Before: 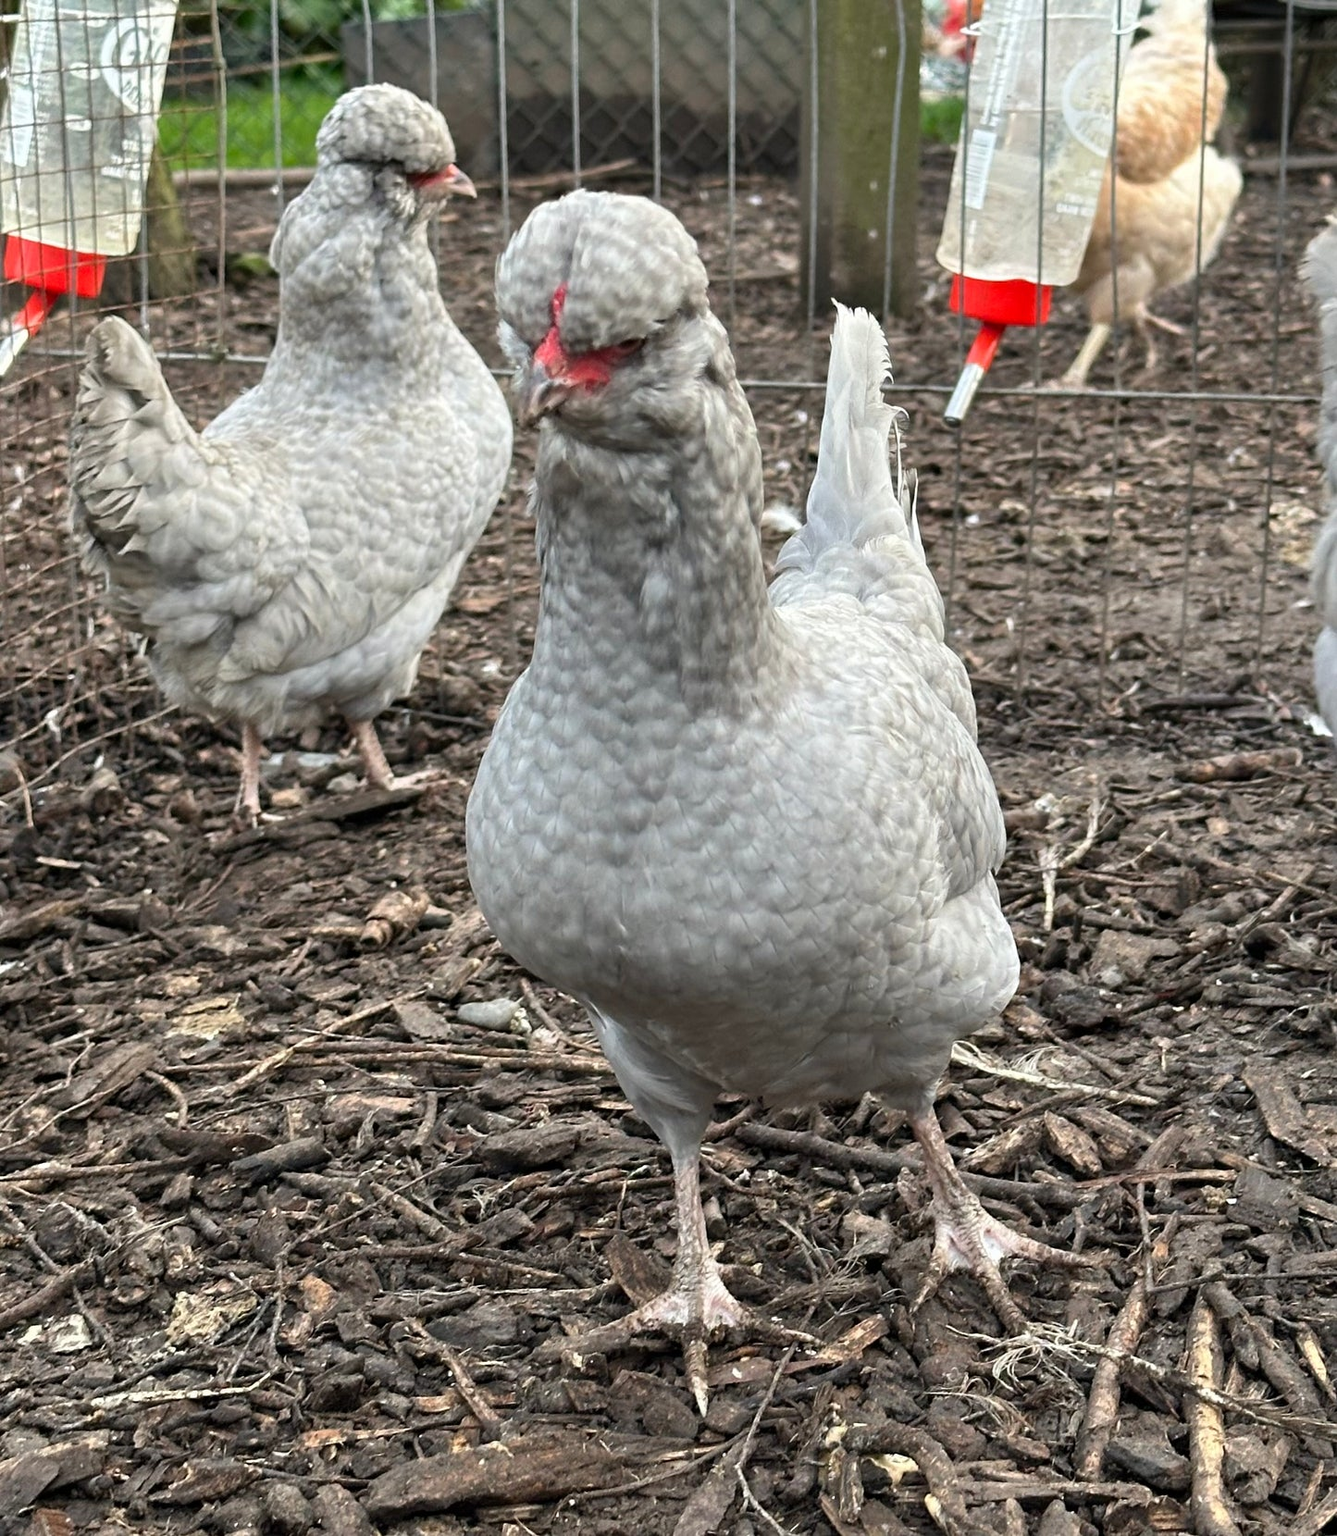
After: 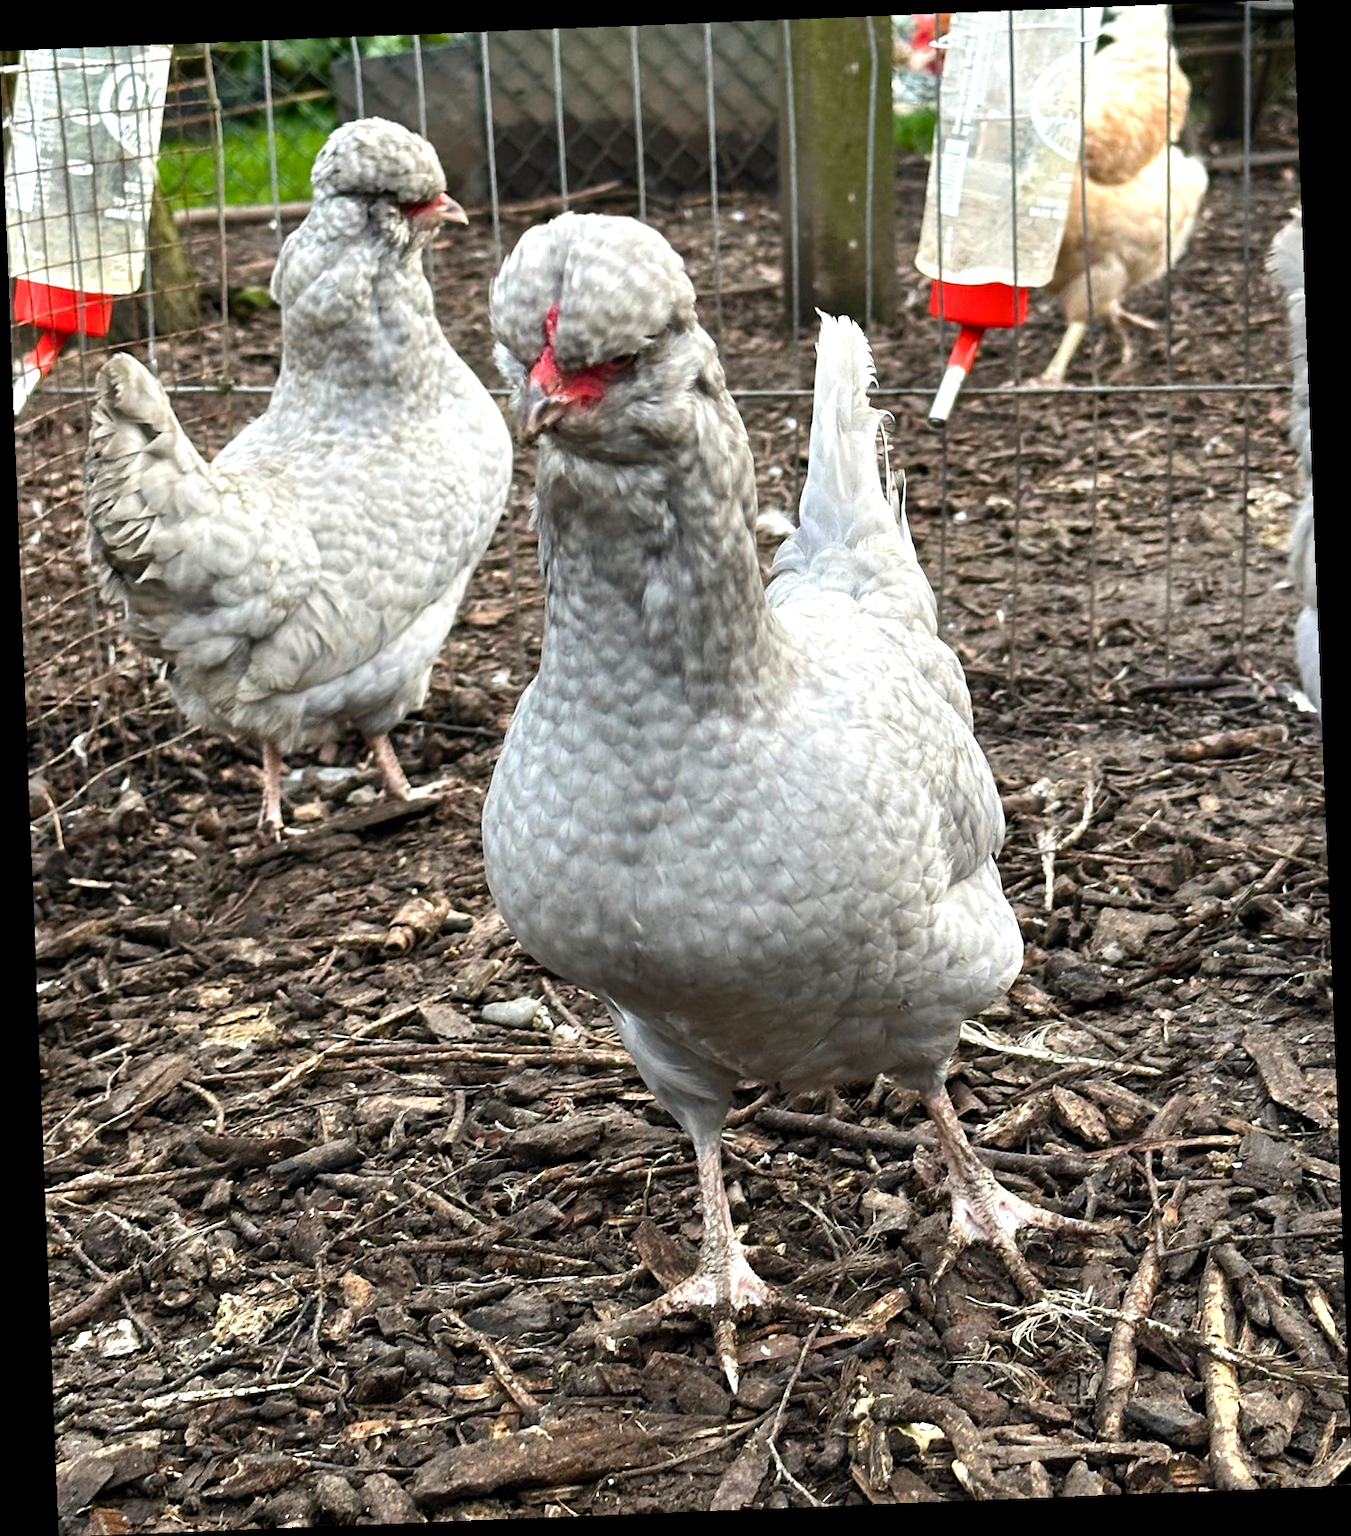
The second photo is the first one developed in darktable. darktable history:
color balance rgb: shadows lift › luminance -20%, power › hue 72.24°, highlights gain › luminance 15%, global offset › hue 171.6°, perceptual saturation grading › highlights -15%, perceptual saturation grading › shadows 25%, global vibrance 35%, contrast 10%
rotate and perspective: rotation -2.29°, automatic cropping off
